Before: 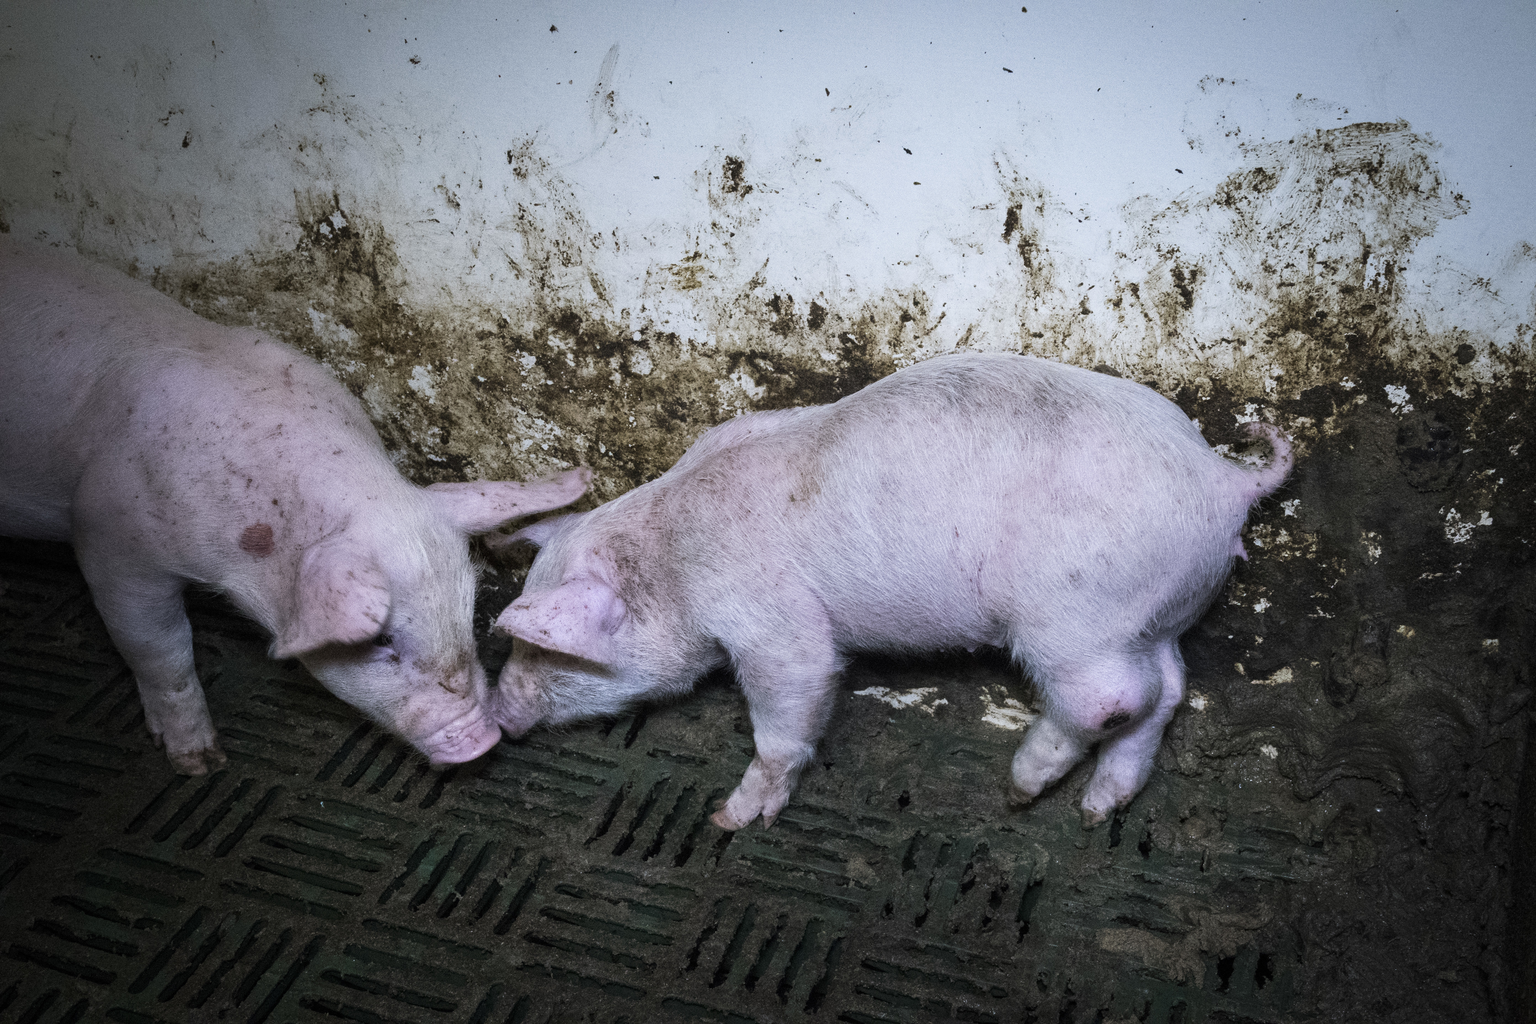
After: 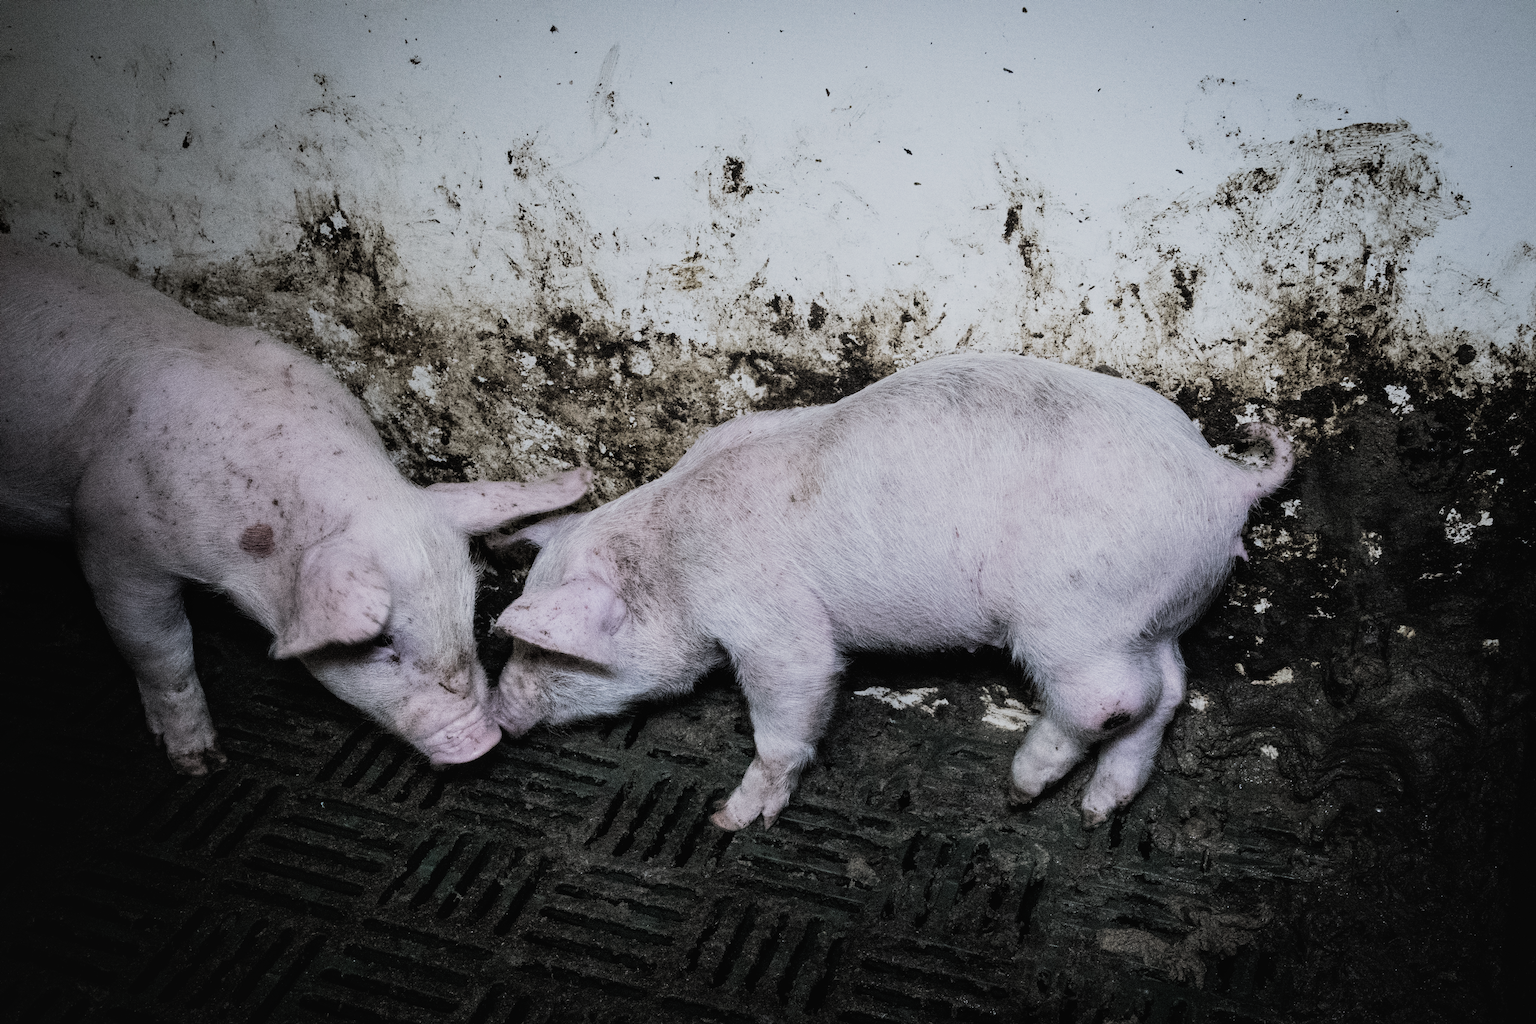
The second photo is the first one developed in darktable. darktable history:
contrast brightness saturation: contrast -0.048, saturation -0.398
local contrast: highlights 101%, shadows 100%, detail 120%, midtone range 0.2
filmic rgb: black relative exposure -7.65 EV, white relative exposure 4.56 EV, hardness 3.61, contrast 1.257
